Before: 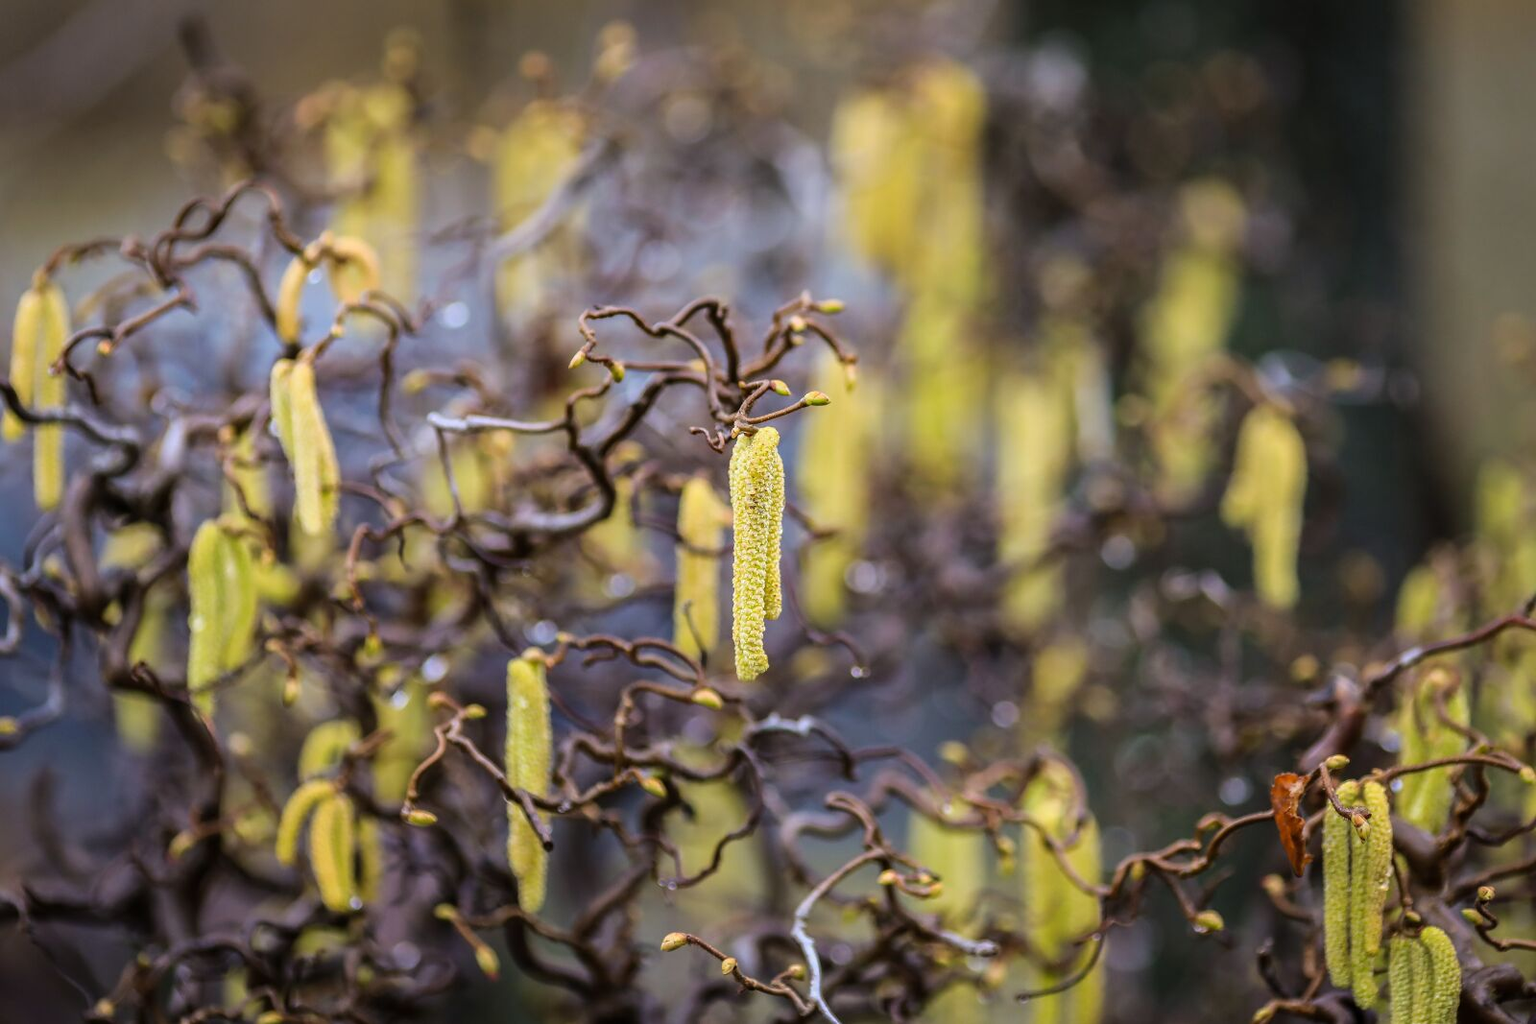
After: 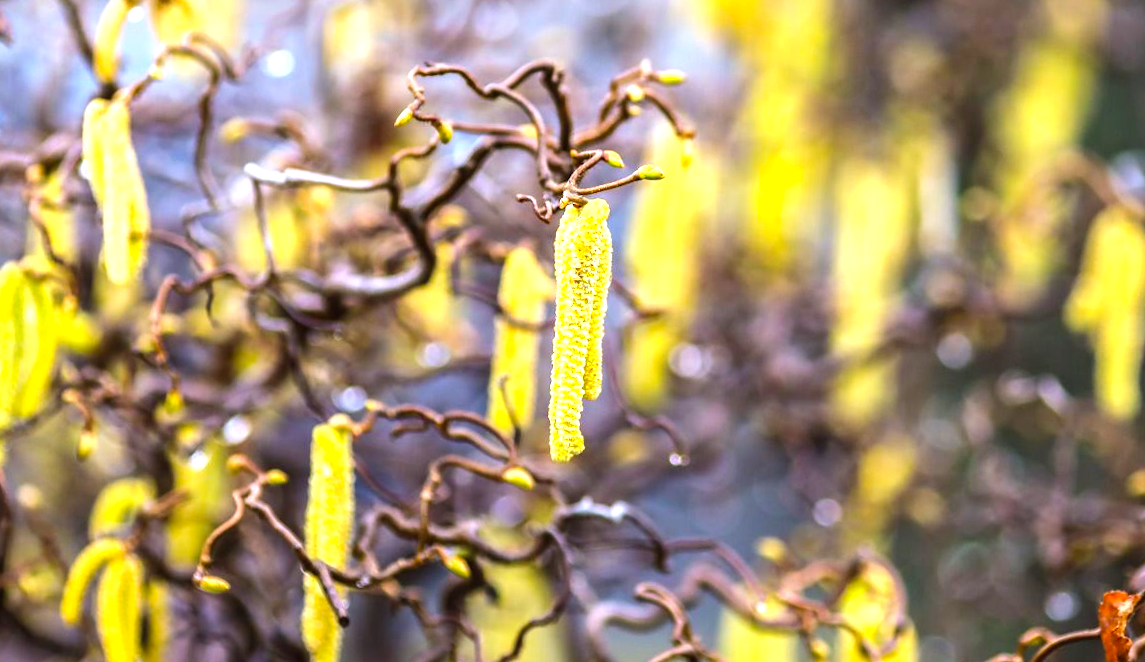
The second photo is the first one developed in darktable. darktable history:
color balance: lift [1, 1.001, 0.999, 1.001], gamma [1, 1.004, 1.007, 0.993], gain [1, 0.991, 0.987, 1.013], contrast 7.5%, contrast fulcrum 10%, output saturation 115%
crop and rotate: angle -3.37°, left 9.79%, top 20.73%, right 12.42%, bottom 11.82%
exposure: black level correction 0, exposure 0.877 EV, compensate exposure bias true, compensate highlight preservation false
